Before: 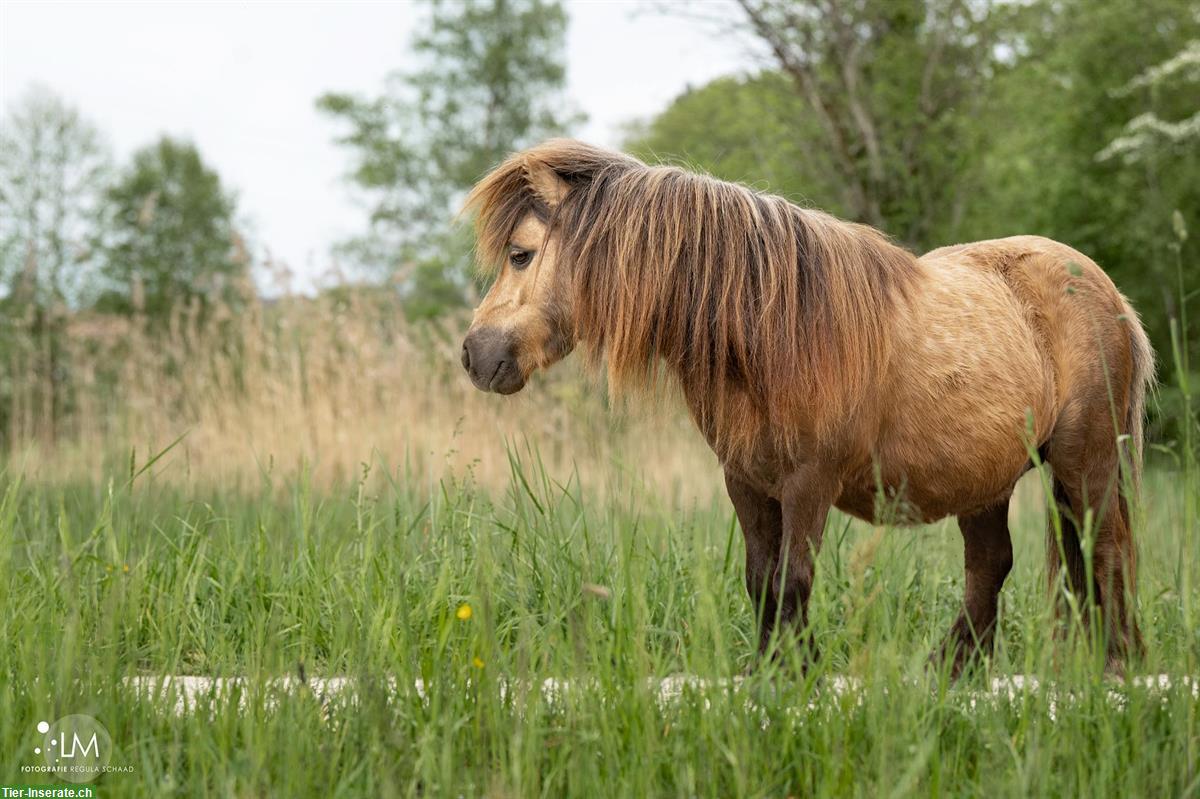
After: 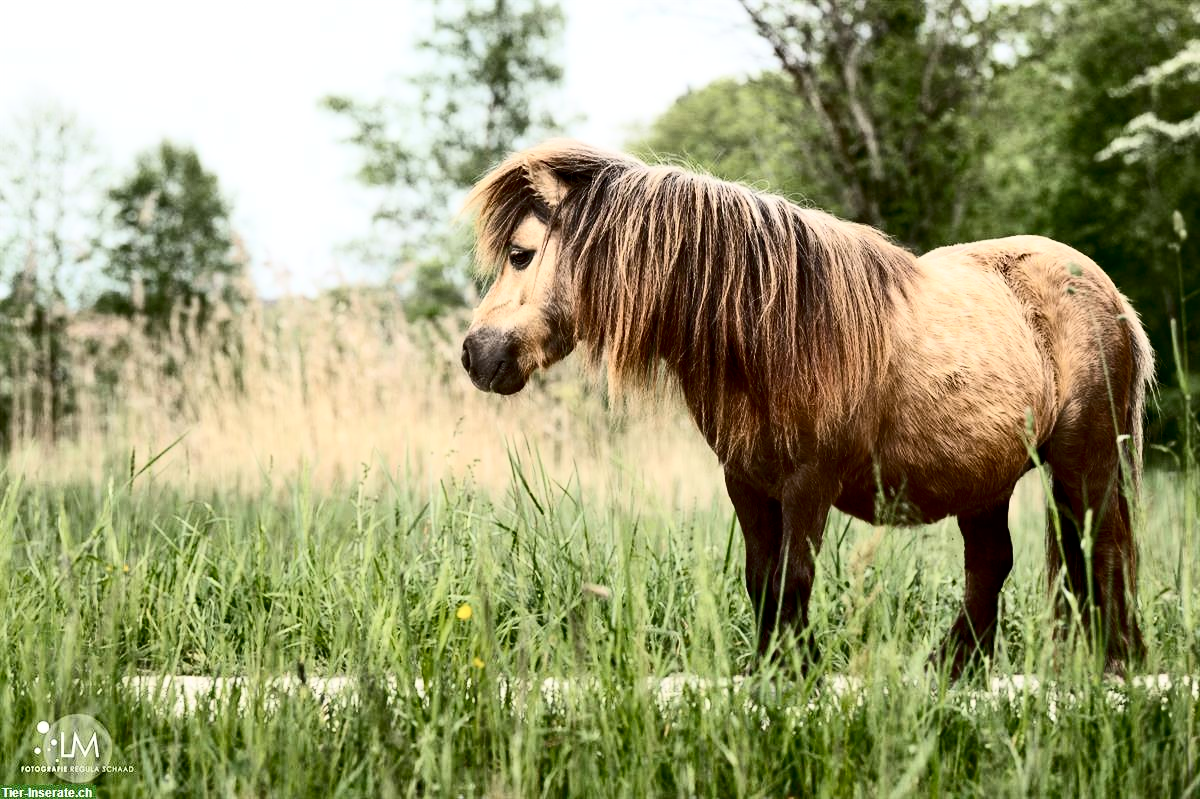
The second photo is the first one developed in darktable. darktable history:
tone curve: preserve colors none
contrast brightness saturation: contrast 0.496, saturation -0.088
exposure: black level correction 0.008, exposure 0.095 EV, compensate highlight preservation false
